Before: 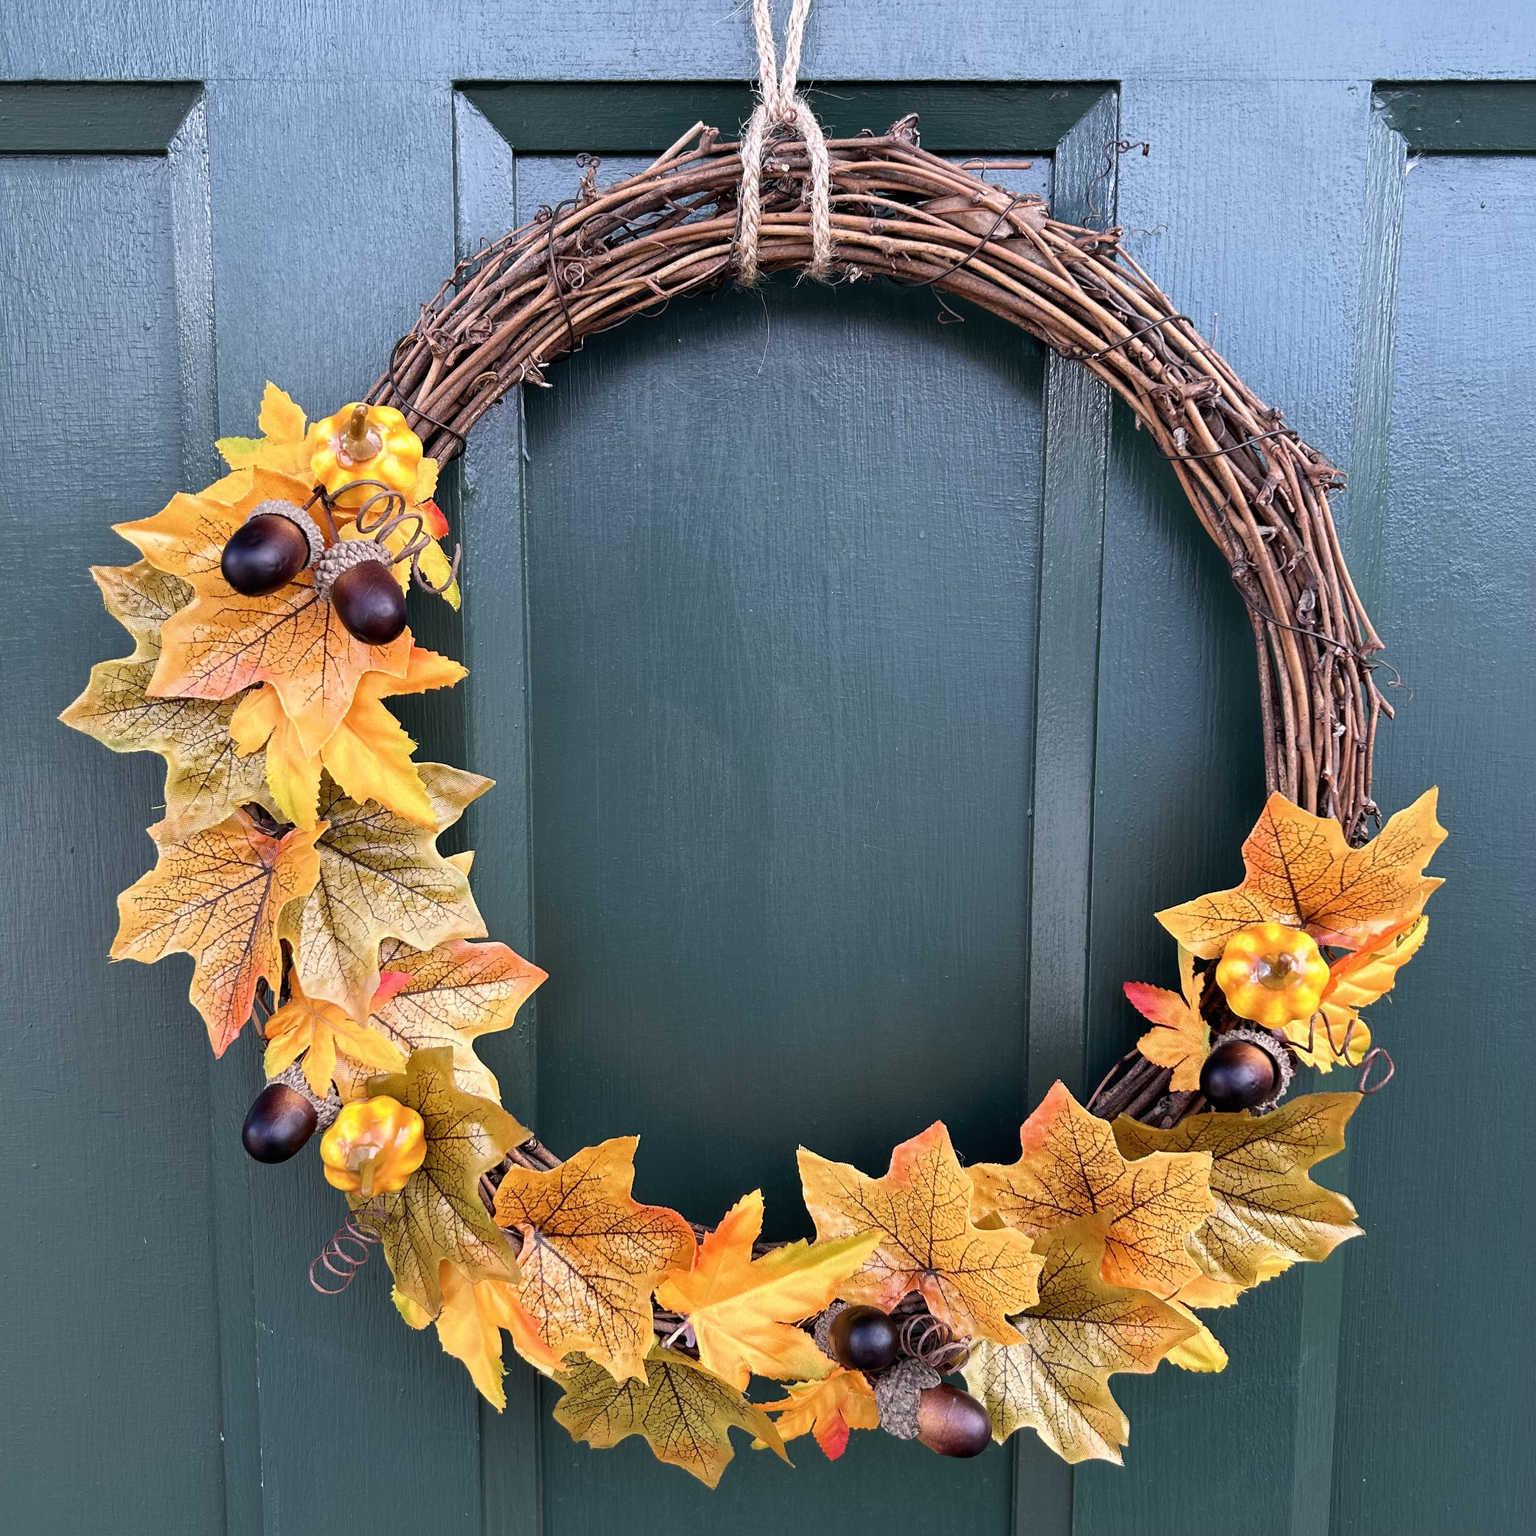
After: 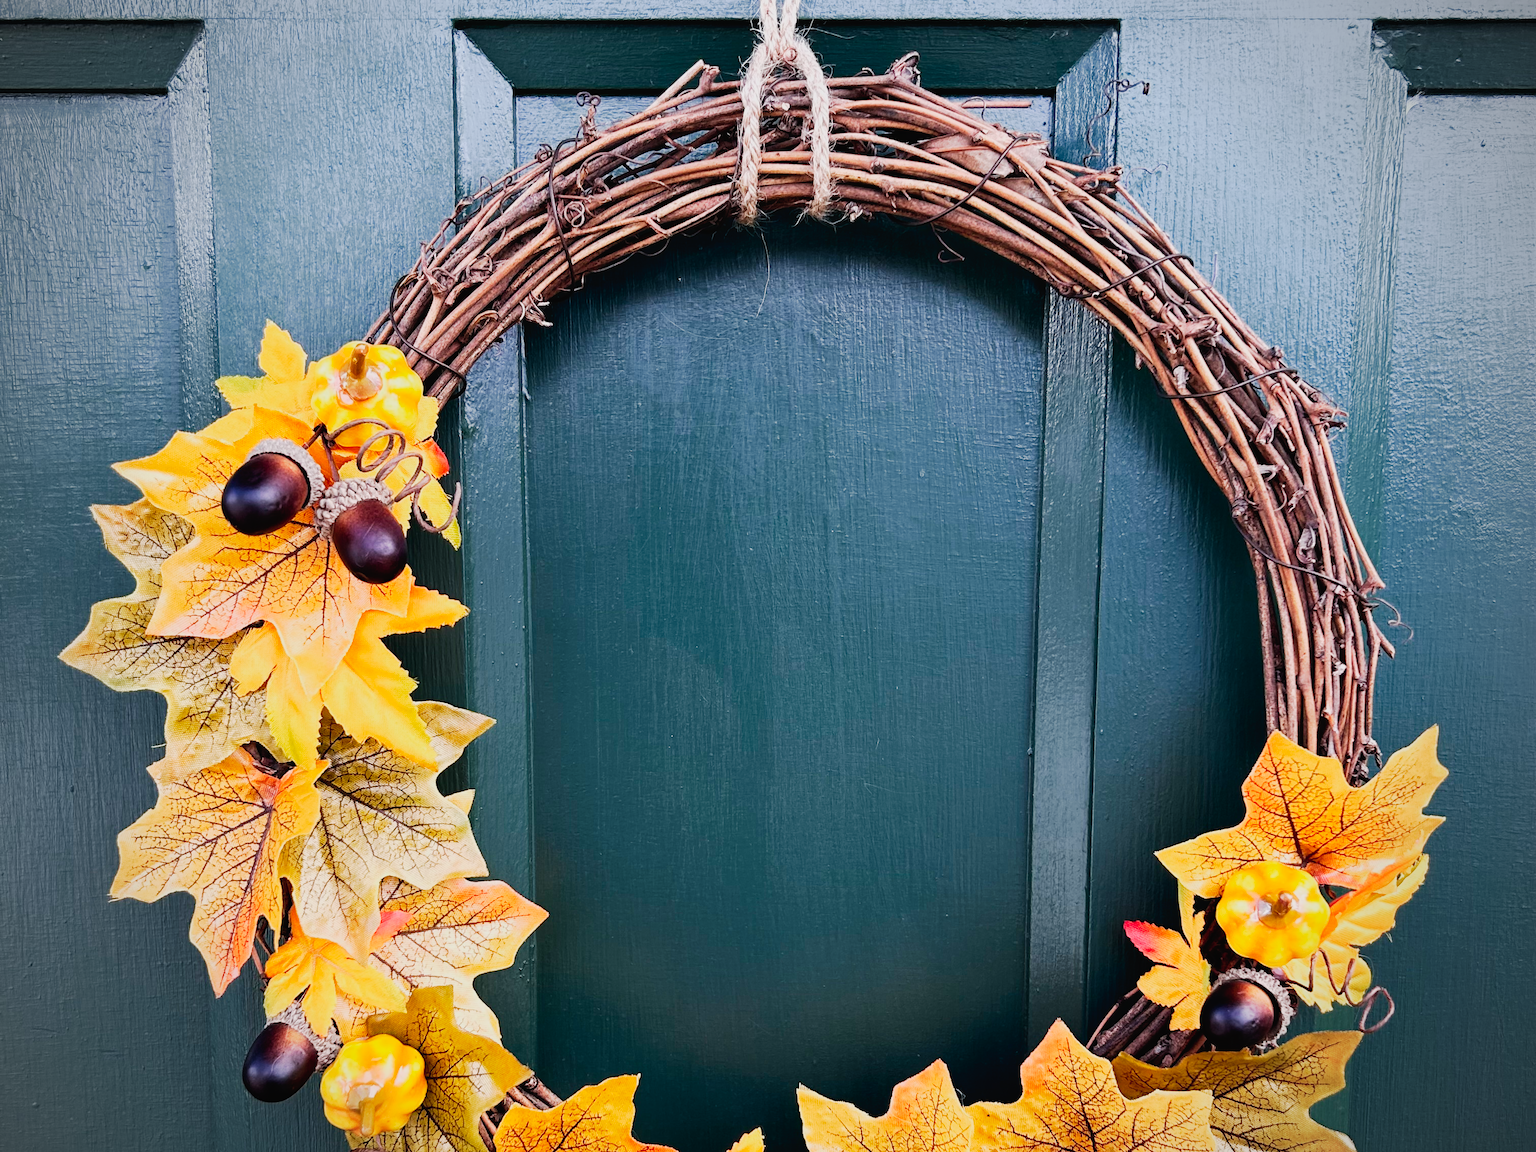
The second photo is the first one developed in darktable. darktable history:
tone curve: curves: ch0 [(0, 0.017) (0.091, 0.046) (0.298, 0.287) (0.439, 0.482) (0.64, 0.729) (0.785, 0.817) (0.995, 0.917)]; ch1 [(0, 0) (0.384, 0.365) (0.463, 0.447) (0.486, 0.474) (0.503, 0.497) (0.526, 0.52) (0.555, 0.564) (0.578, 0.595) (0.638, 0.644) (0.766, 0.773) (1, 1)]; ch2 [(0, 0) (0.374, 0.344) (0.449, 0.434) (0.501, 0.501) (0.528, 0.519) (0.569, 0.589) (0.61, 0.646) (0.666, 0.688) (1, 1)], preserve colors none
color zones: curves: ch0 [(0.25, 0.5) (0.636, 0.25) (0.75, 0.5)]
vignetting: unbound false
crop: top 4.015%, bottom 20.976%
